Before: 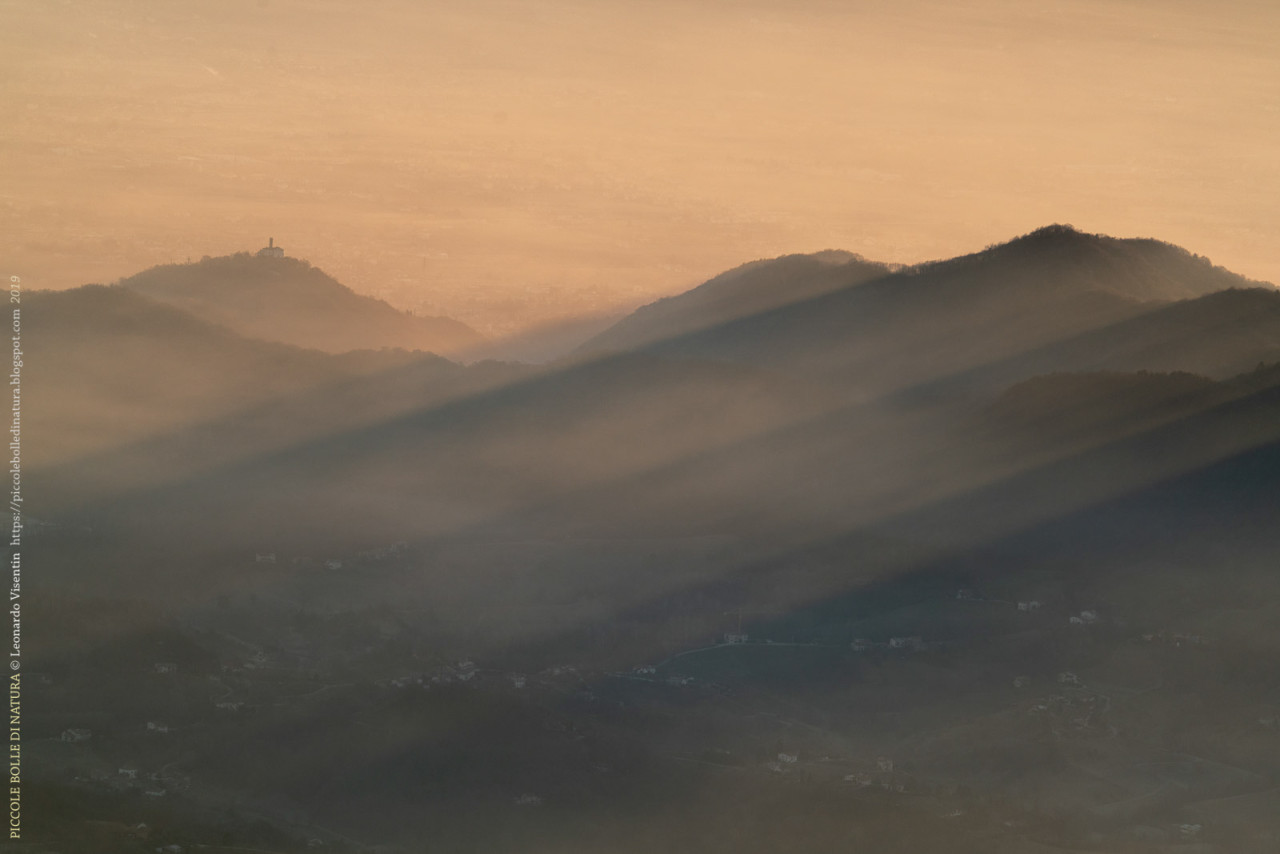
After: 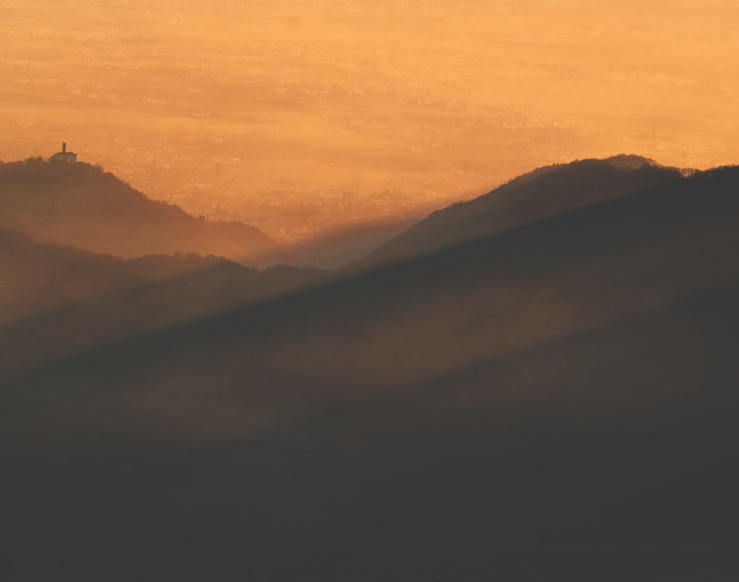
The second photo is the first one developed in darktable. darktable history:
crop: left 16.202%, top 11.208%, right 26.045%, bottom 20.557%
base curve: curves: ch0 [(0, 0.036) (0.083, 0.04) (0.804, 1)], preserve colors none
